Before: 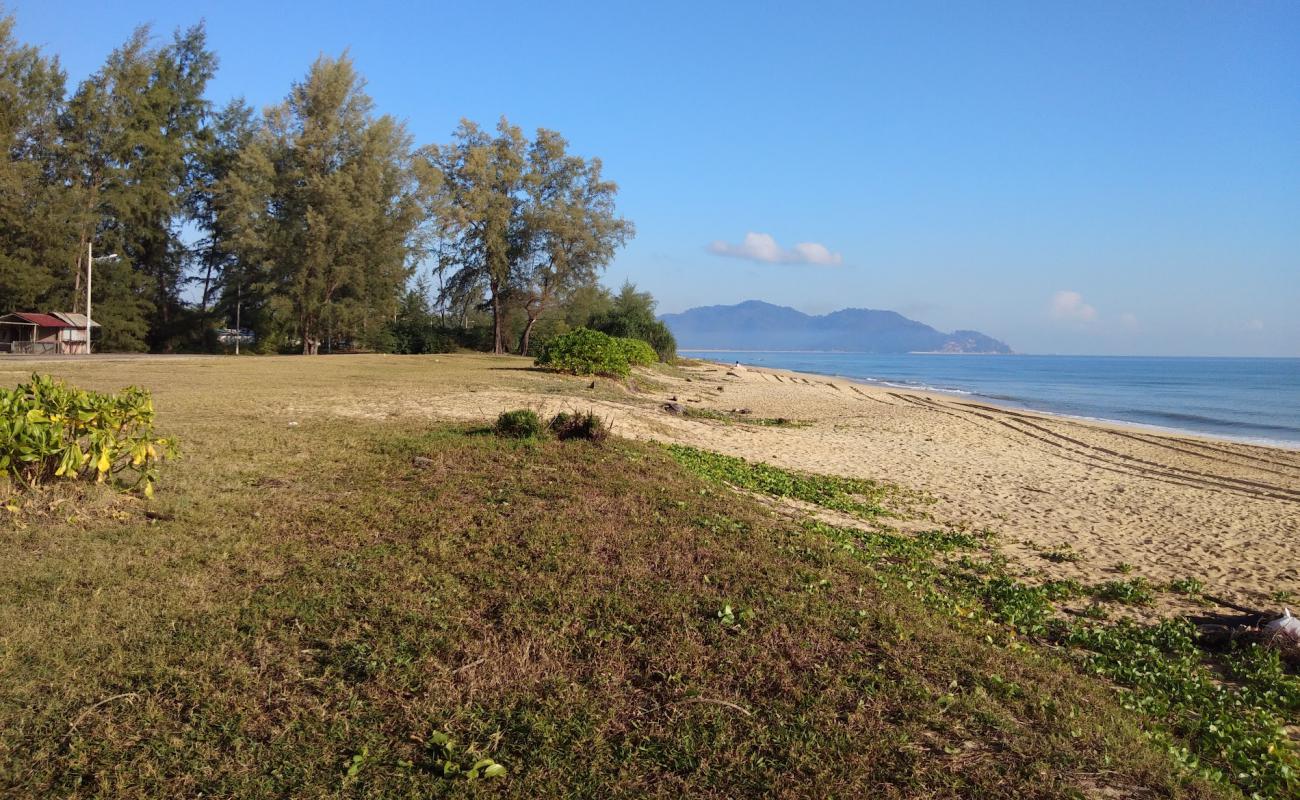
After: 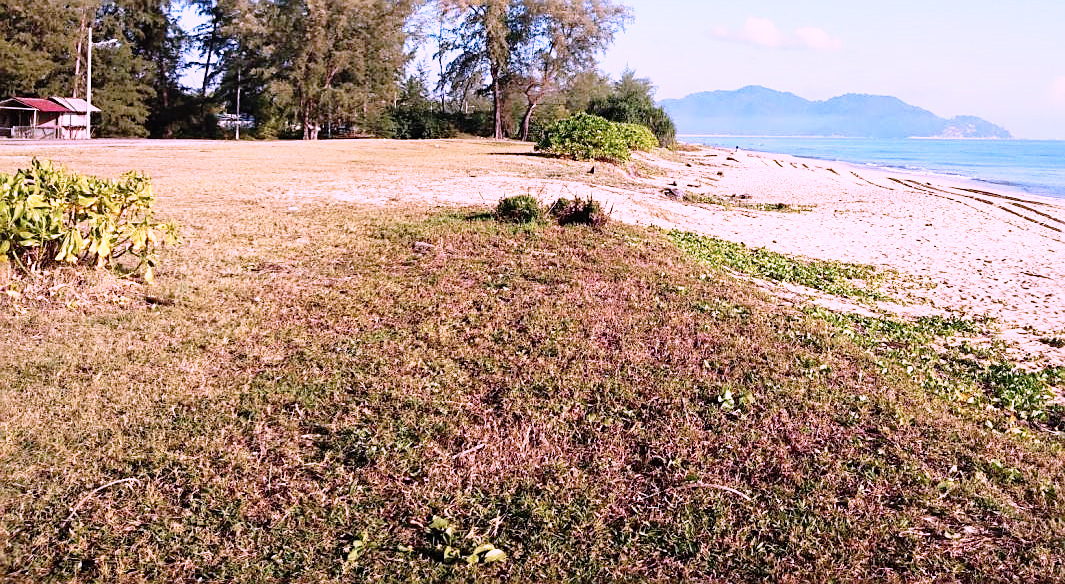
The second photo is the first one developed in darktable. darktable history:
color correction: highlights a* 15.04, highlights b* -24.48
crop: top 26.941%, right 18.015%
base curve: curves: ch0 [(0, 0) (0.012, 0.01) (0.073, 0.168) (0.31, 0.711) (0.645, 0.957) (1, 1)], preserve colors none
sharpen: on, module defaults
